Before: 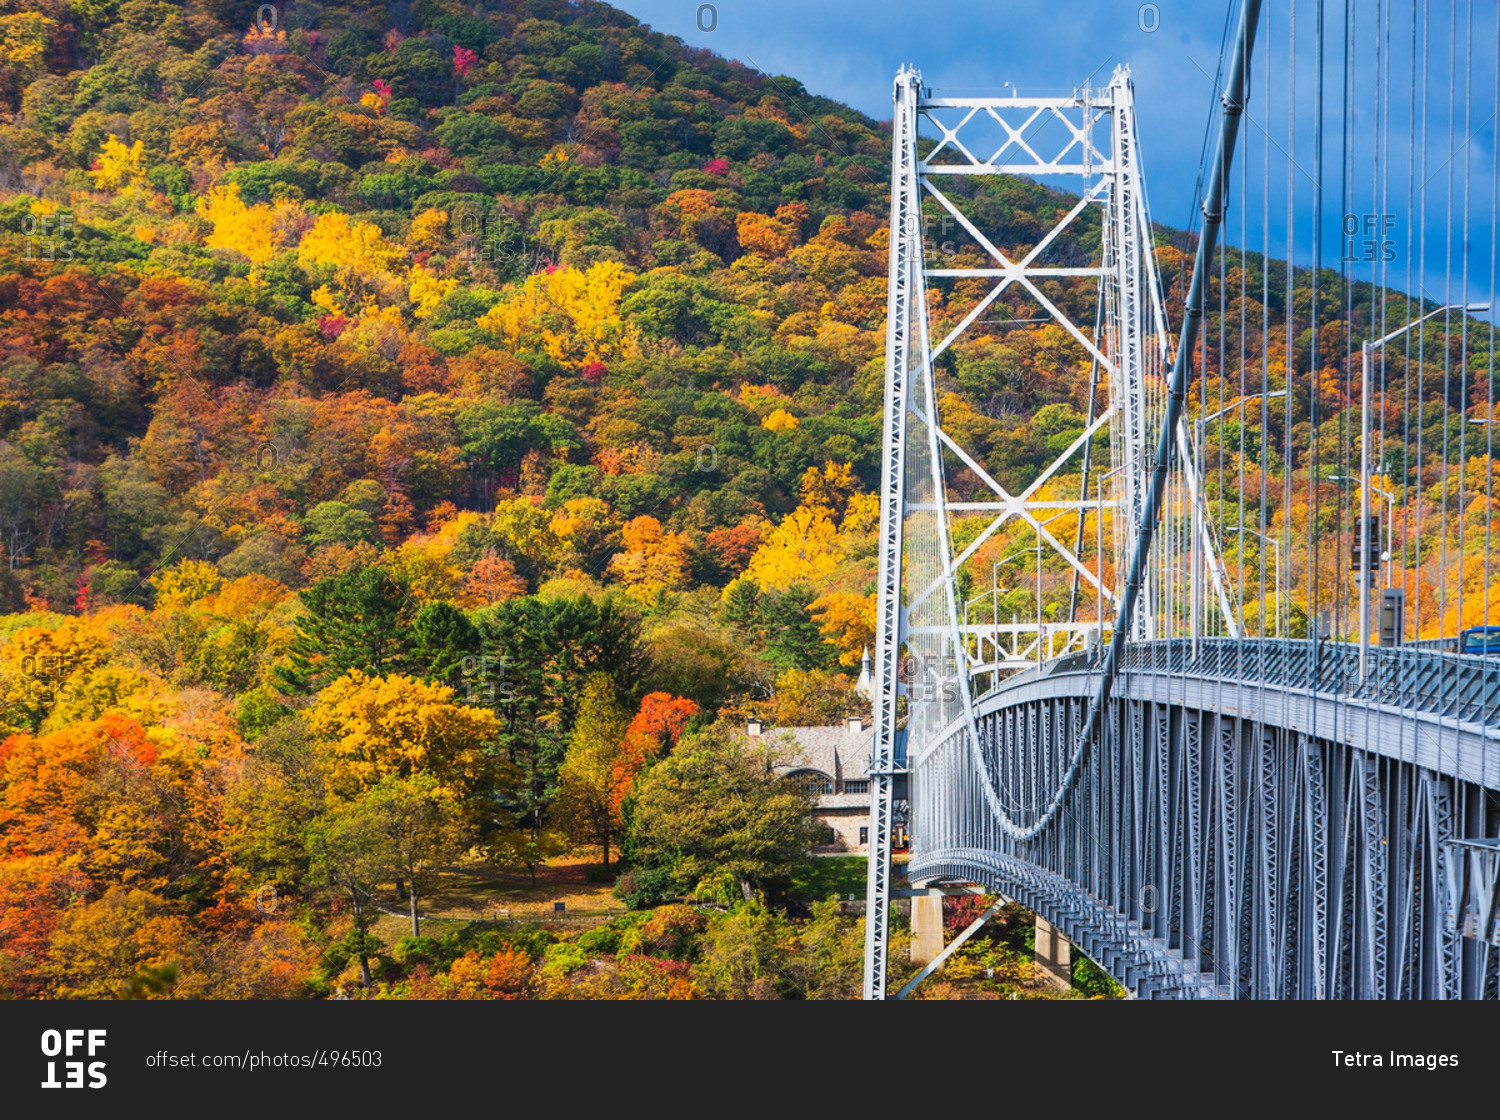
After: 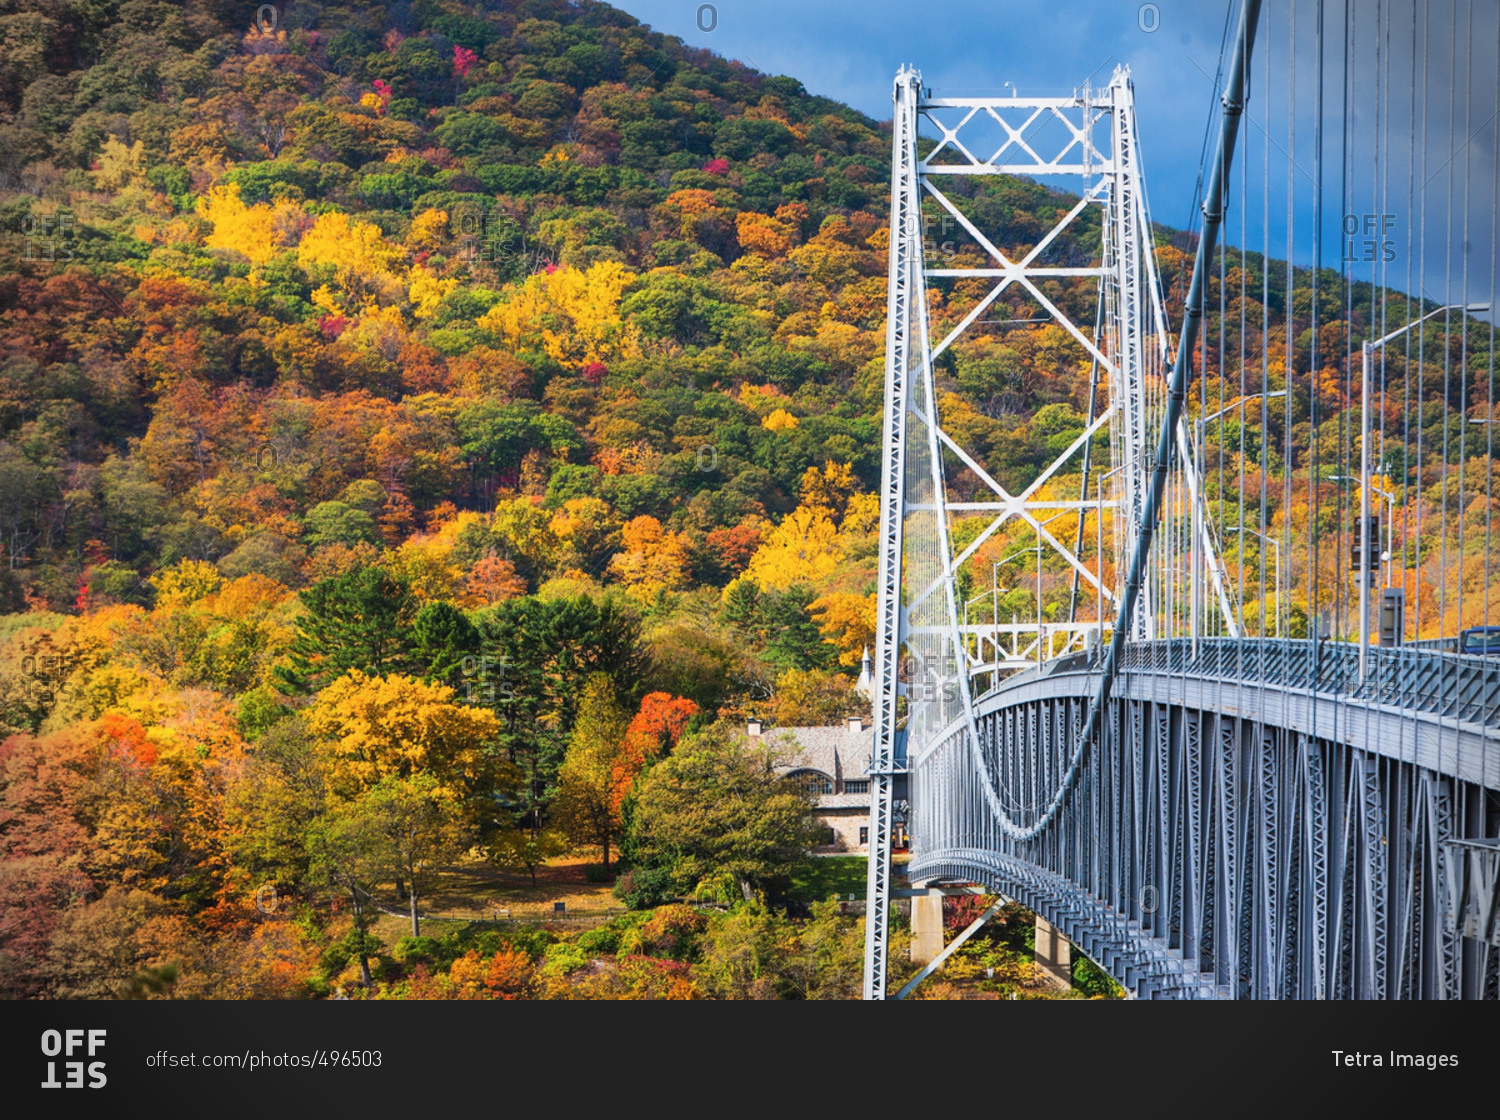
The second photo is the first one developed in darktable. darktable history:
contrast brightness saturation: saturation -0.05
vignetting: fall-off start 88.03%, fall-off radius 24.9%
